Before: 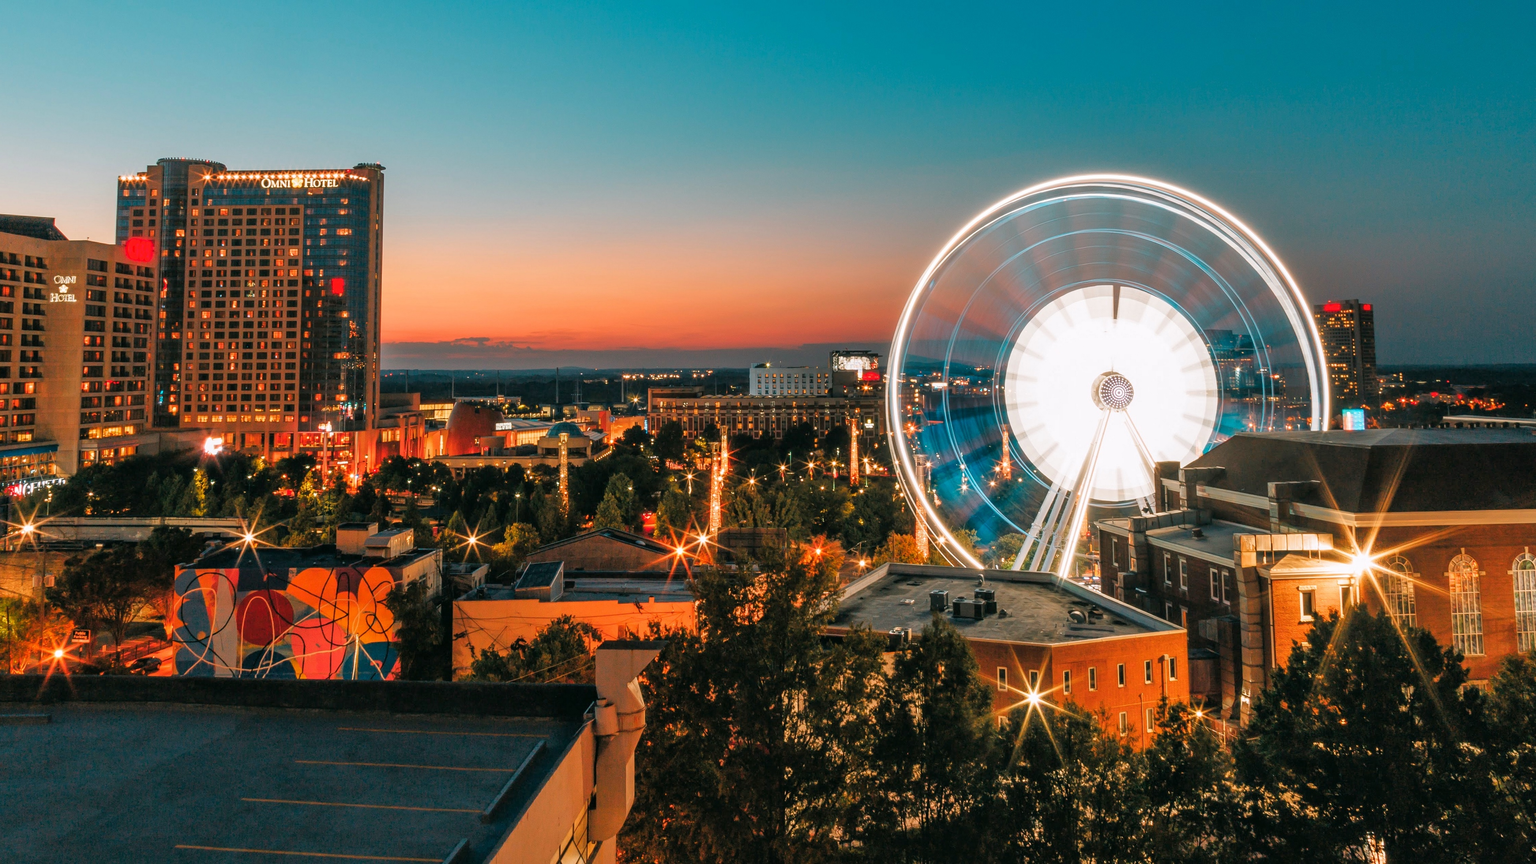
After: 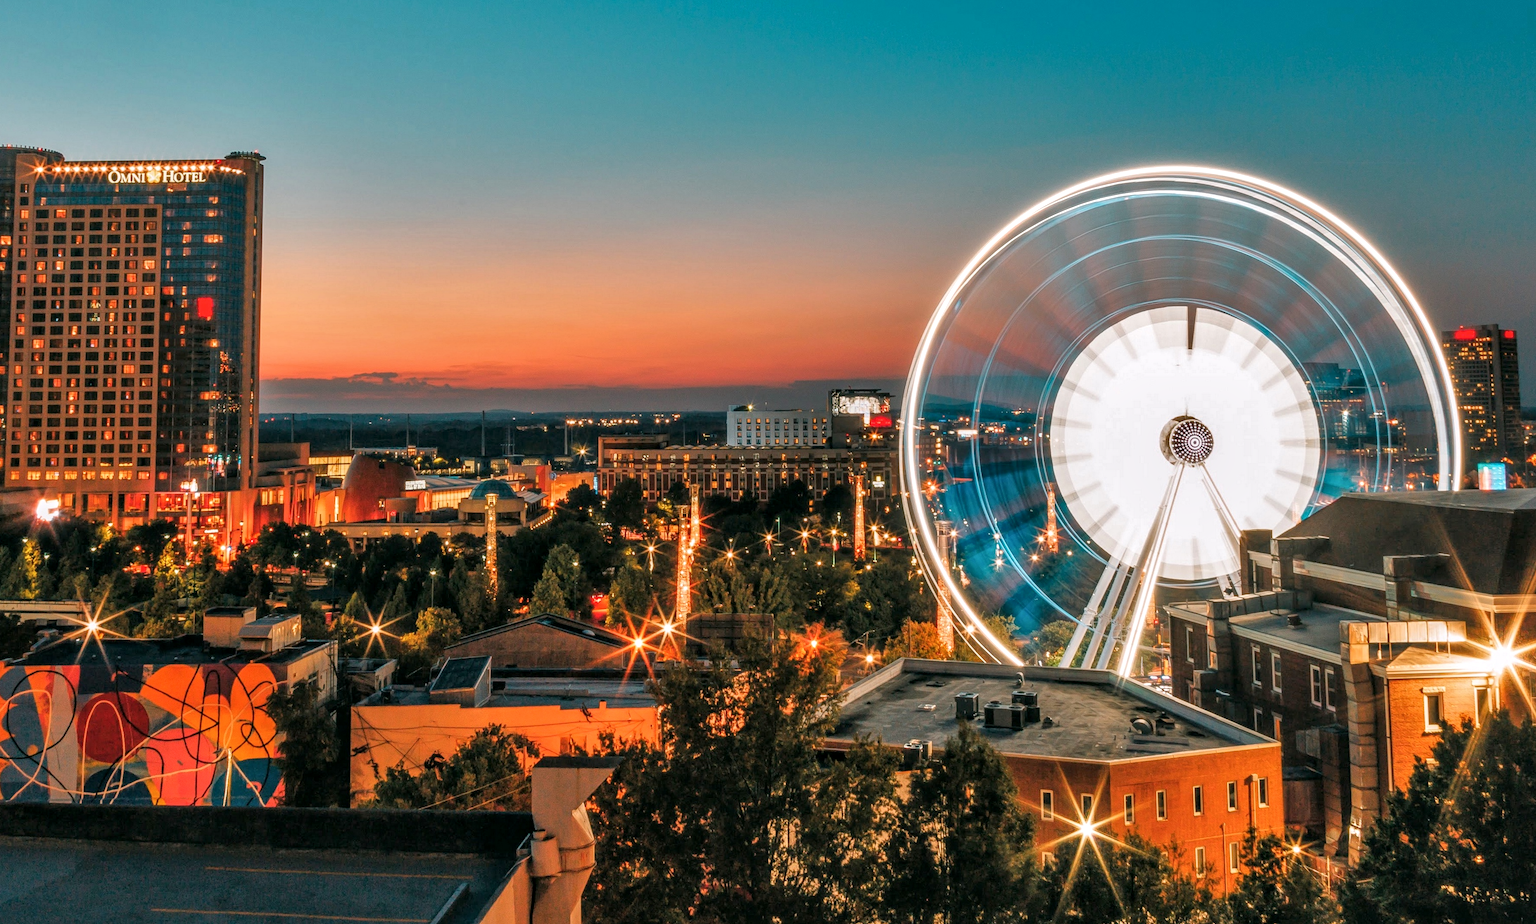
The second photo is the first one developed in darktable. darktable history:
local contrast: on, module defaults
crop: left 11.476%, top 5.056%, right 9.581%, bottom 10.409%
shadows and highlights: radius 107.67, shadows 23.74, highlights -58.46, low approximation 0.01, soften with gaussian
